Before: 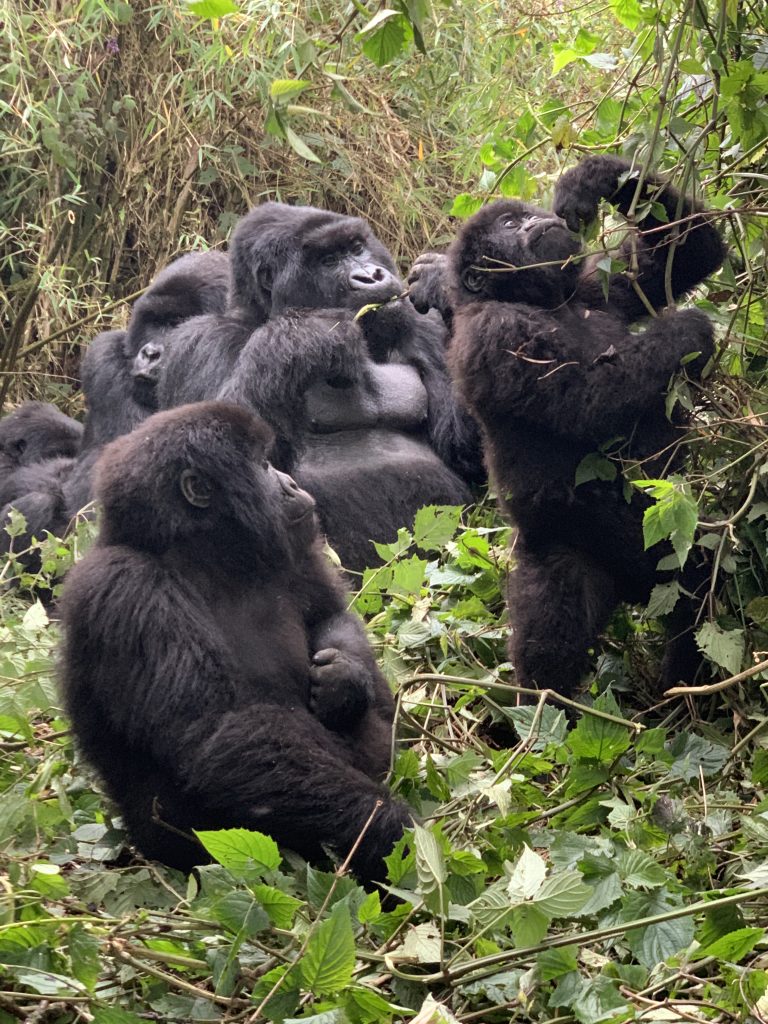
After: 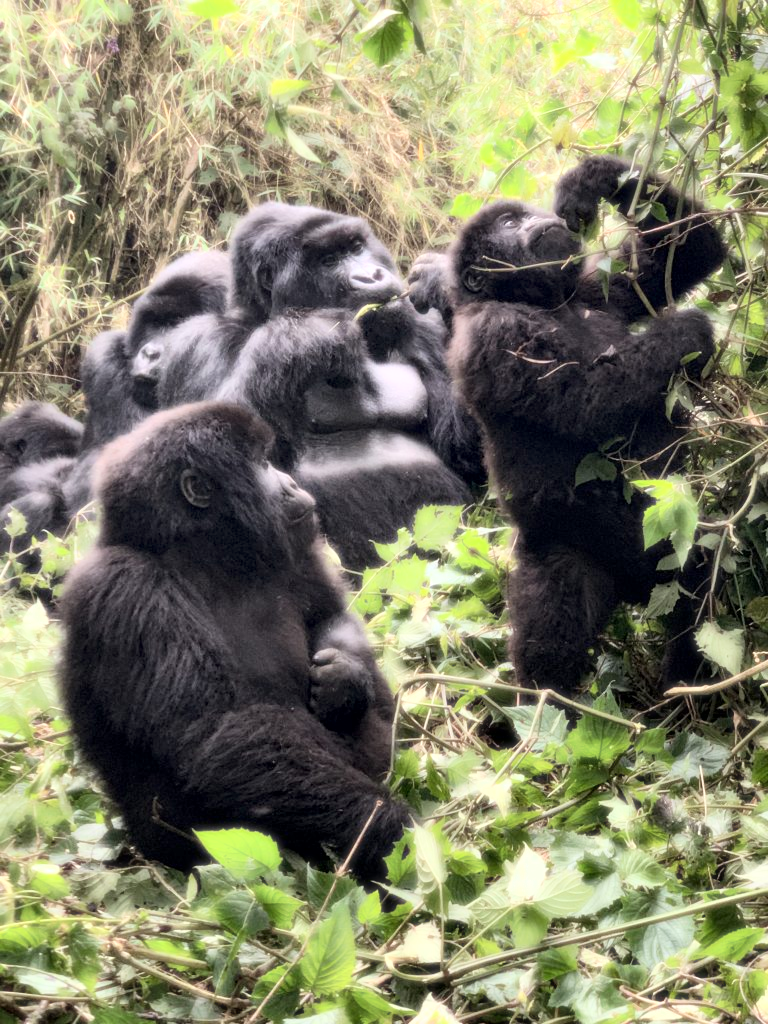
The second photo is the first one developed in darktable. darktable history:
local contrast: mode bilateral grid, contrast 20, coarseness 50, detail 132%, midtone range 0.2
tone curve: curves: ch0 [(0, 0) (0.003, 0.003) (0.011, 0.011) (0.025, 0.025) (0.044, 0.044) (0.069, 0.069) (0.1, 0.099) (0.136, 0.135) (0.177, 0.177) (0.224, 0.224) (0.277, 0.276) (0.335, 0.334) (0.399, 0.398) (0.468, 0.467) (0.543, 0.547) (0.623, 0.626) (0.709, 0.712) (0.801, 0.802) (0.898, 0.898) (1, 1)], preserve colors none
bloom: size 0%, threshold 54.82%, strength 8.31%
